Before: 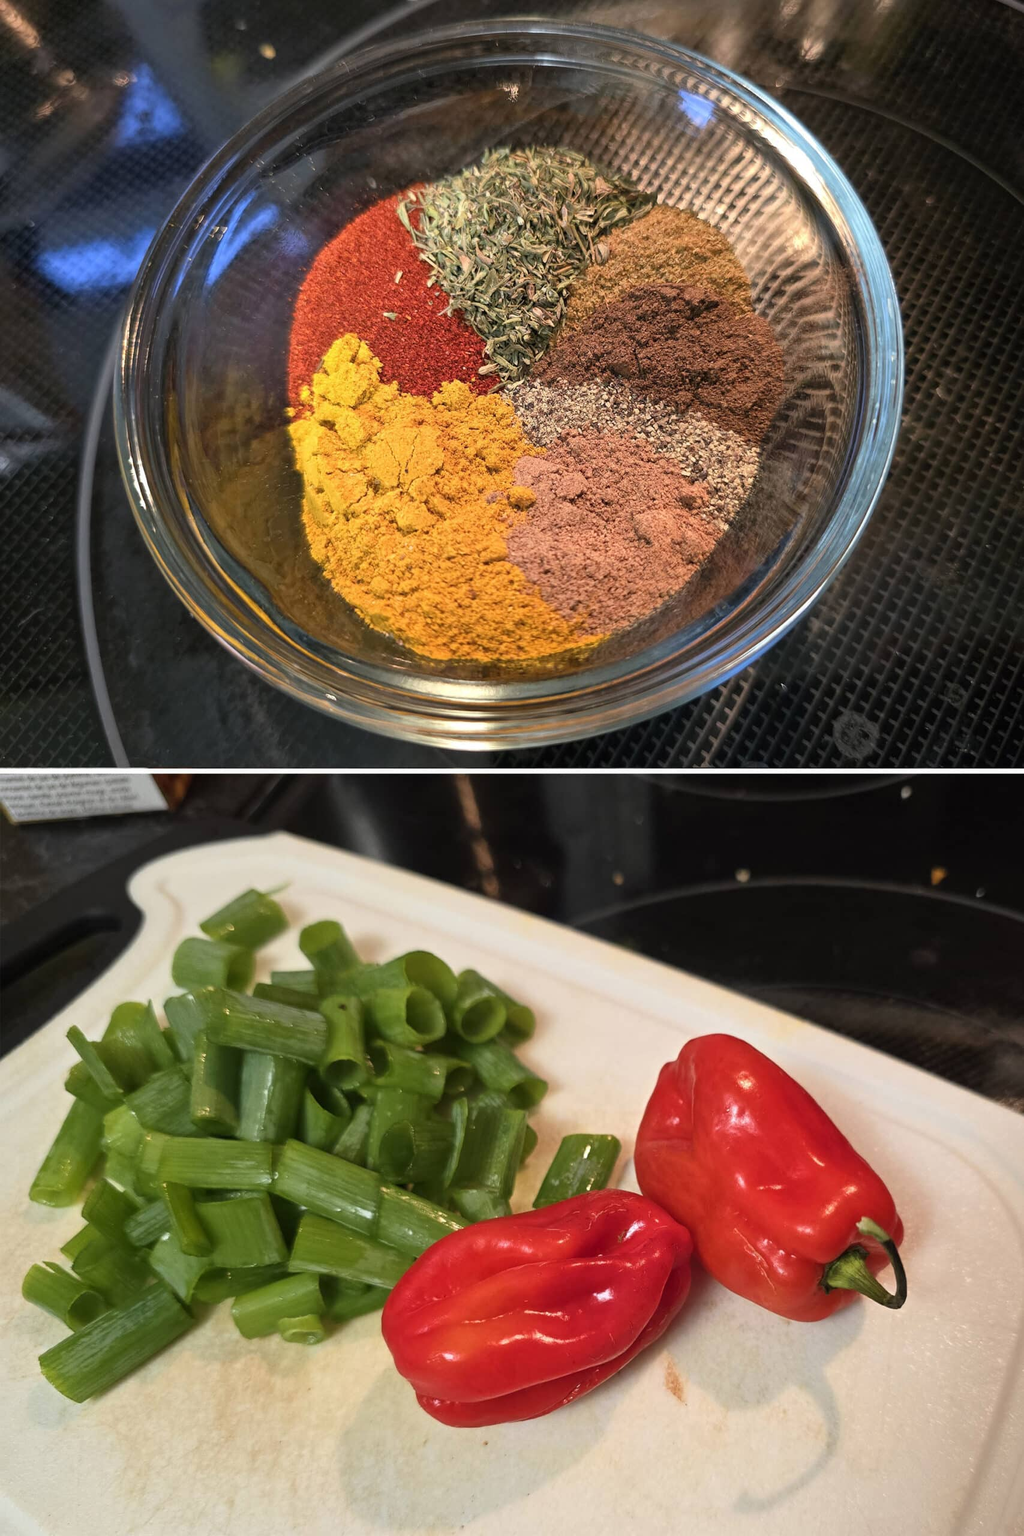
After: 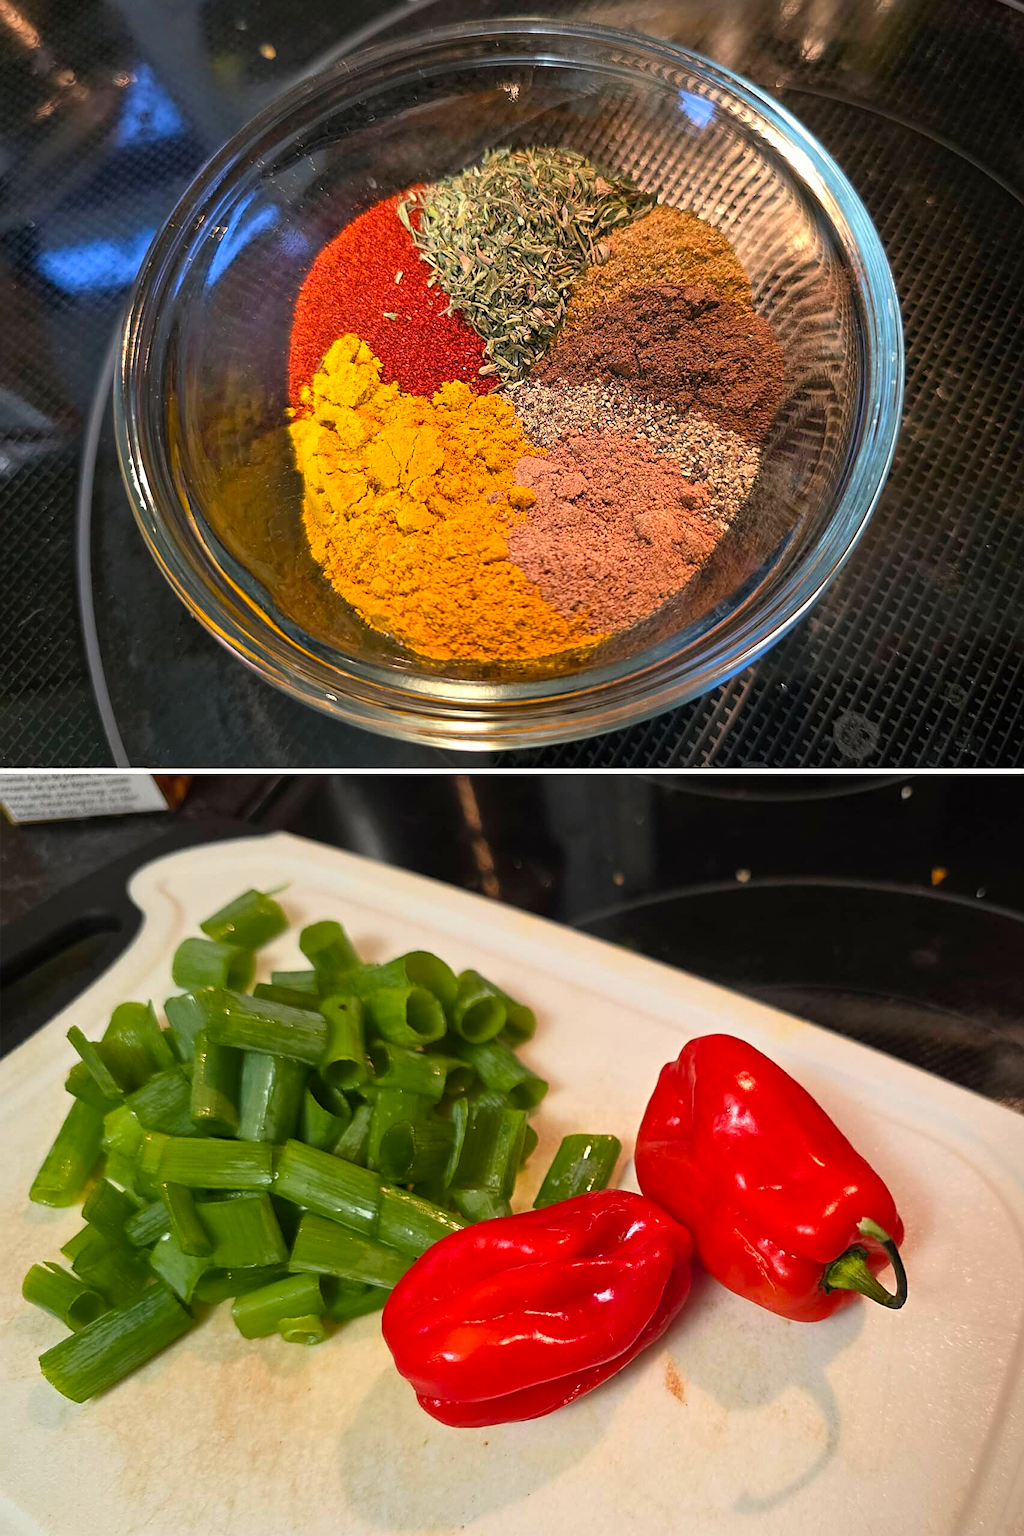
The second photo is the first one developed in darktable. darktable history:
white balance: red 1.009, blue 0.985
exposure: black level correction 0.001, compensate highlight preservation false
sharpen: on, module defaults
color balance: output saturation 110%
